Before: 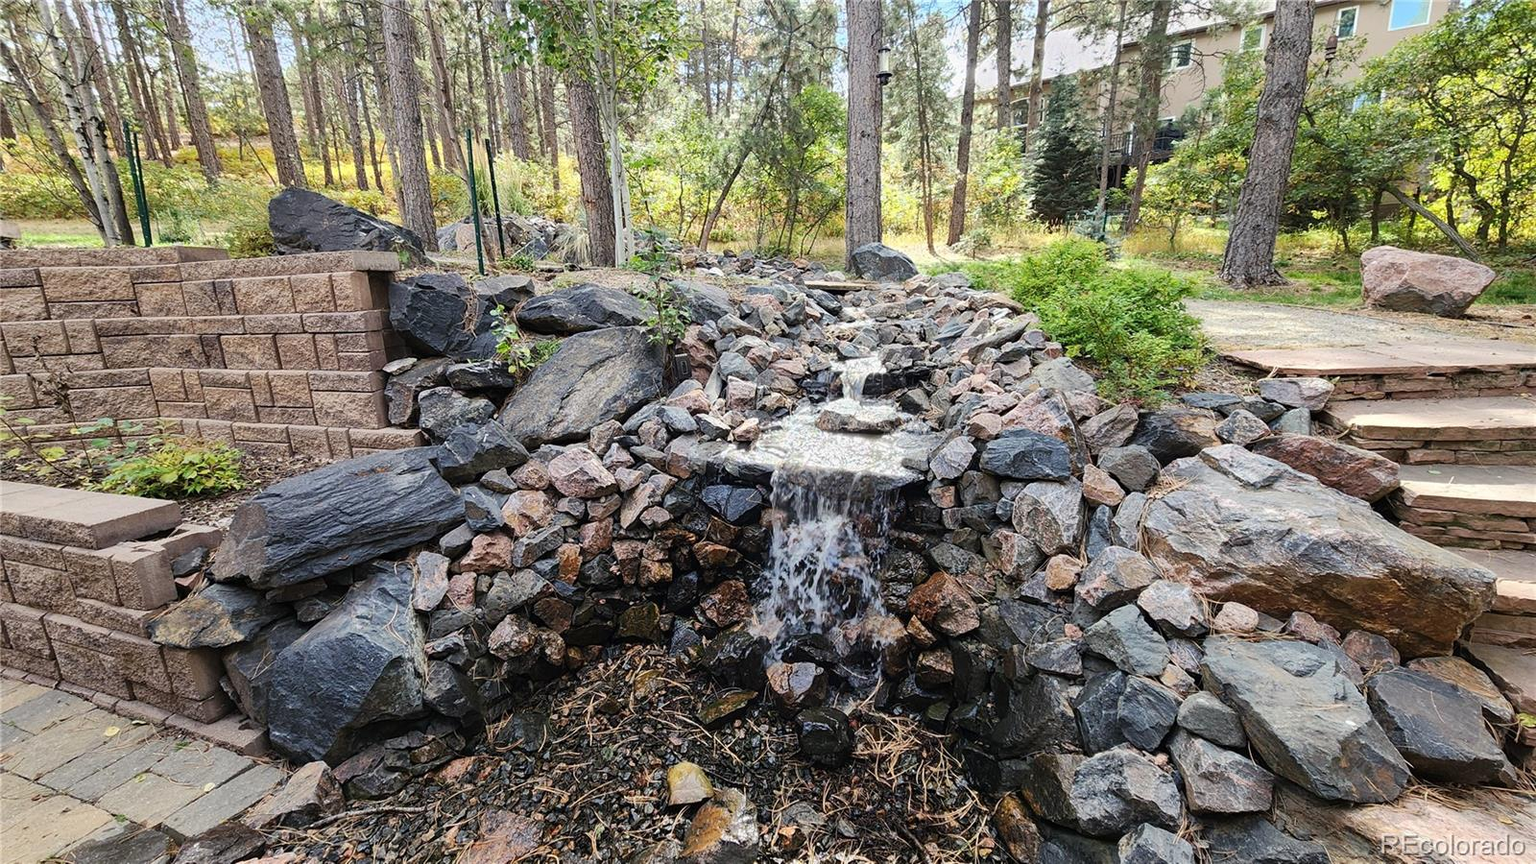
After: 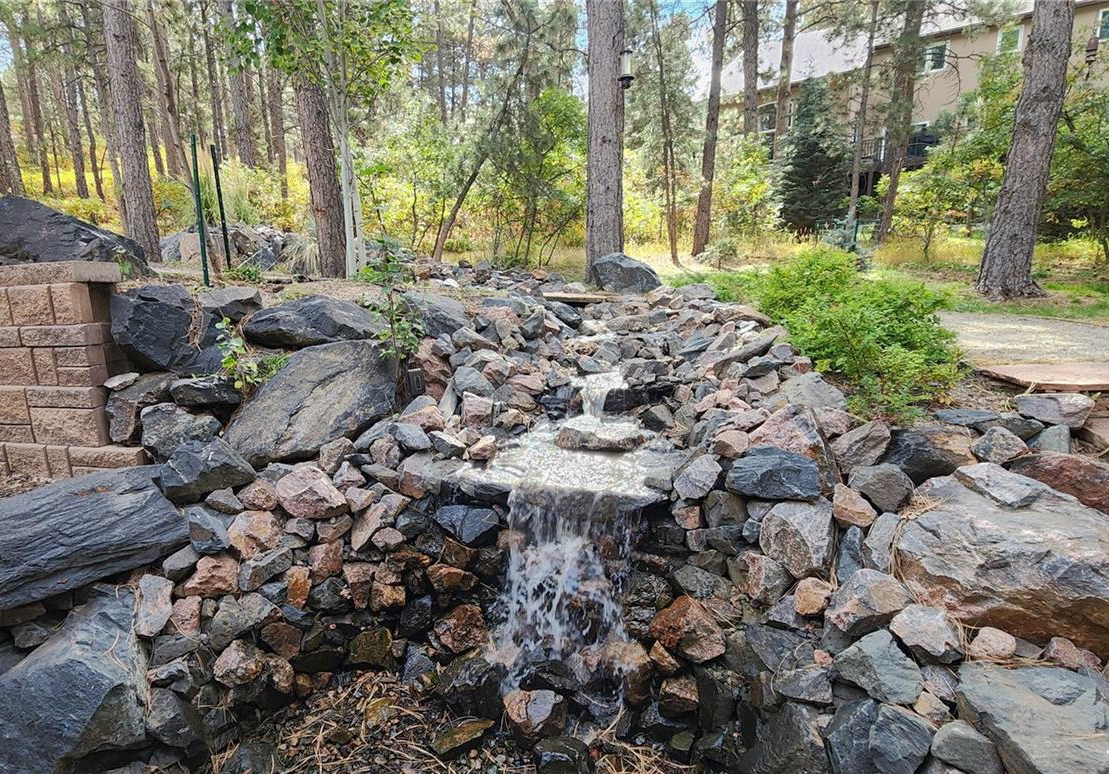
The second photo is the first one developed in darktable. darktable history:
shadows and highlights: on, module defaults
crop: left 18.479%, right 12.2%, bottom 13.971%
